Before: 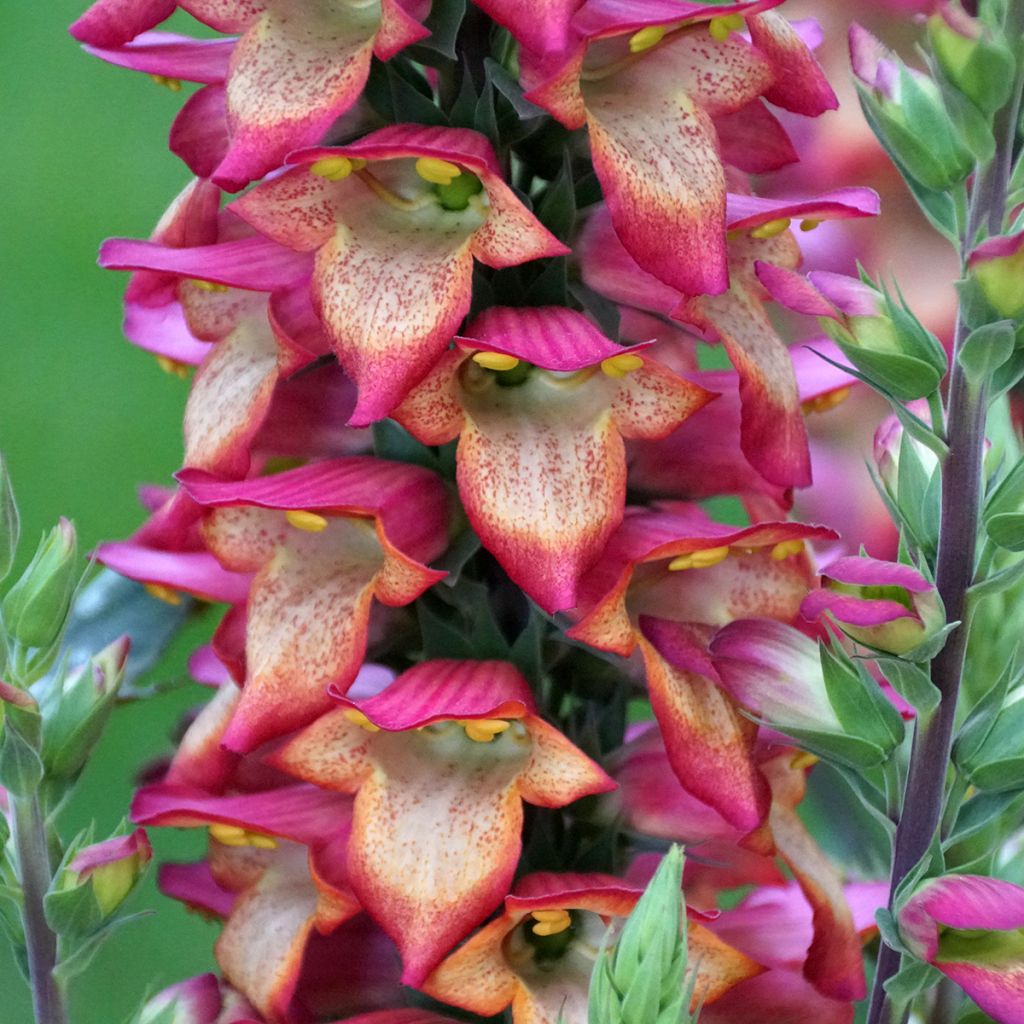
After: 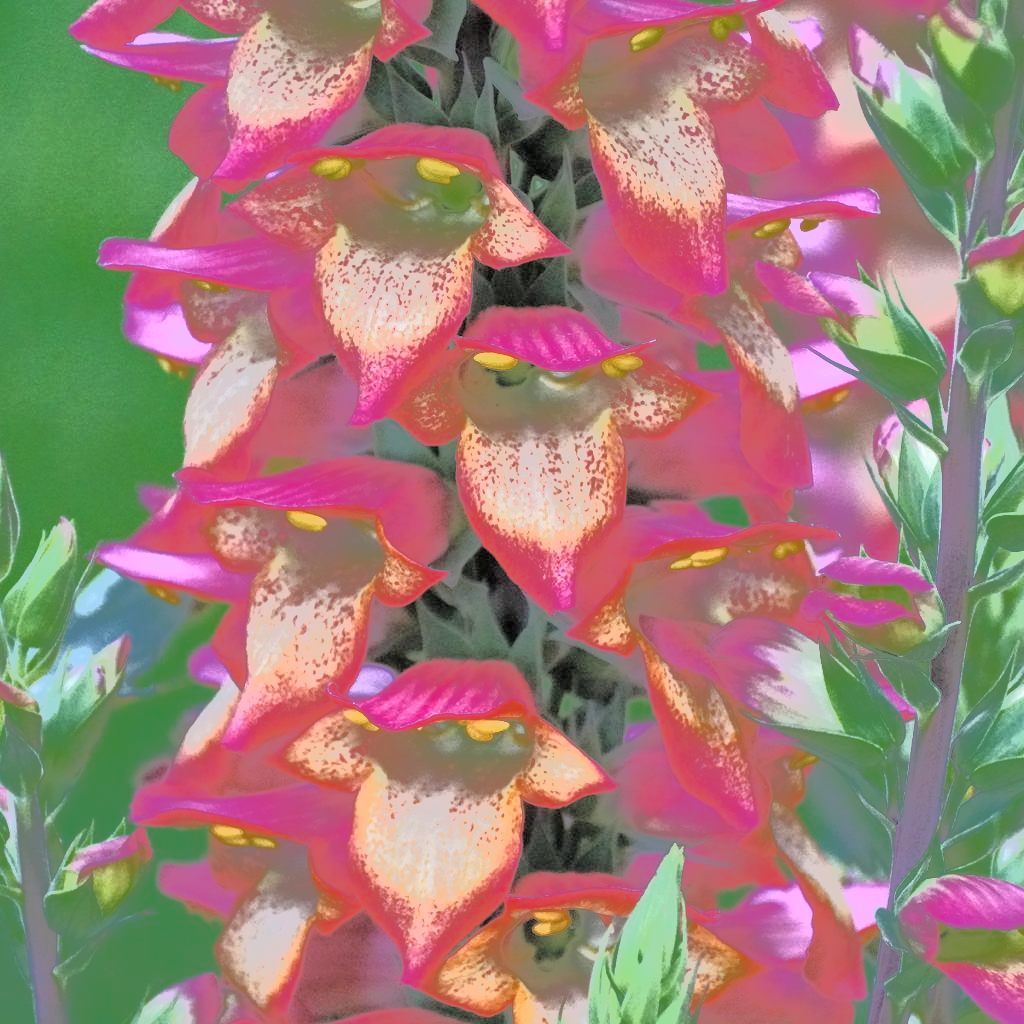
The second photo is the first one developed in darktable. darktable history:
tone curve: curves: ch0 [(0, 0) (0.003, 0.011) (0.011, 0.043) (0.025, 0.133) (0.044, 0.226) (0.069, 0.303) (0.1, 0.371) (0.136, 0.429) (0.177, 0.482) (0.224, 0.516) (0.277, 0.539) (0.335, 0.535) (0.399, 0.517) (0.468, 0.498) (0.543, 0.523) (0.623, 0.655) (0.709, 0.83) (0.801, 0.827) (0.898, 0.89) (1, 1)], color space Lab, independent channels, preserve colors none
